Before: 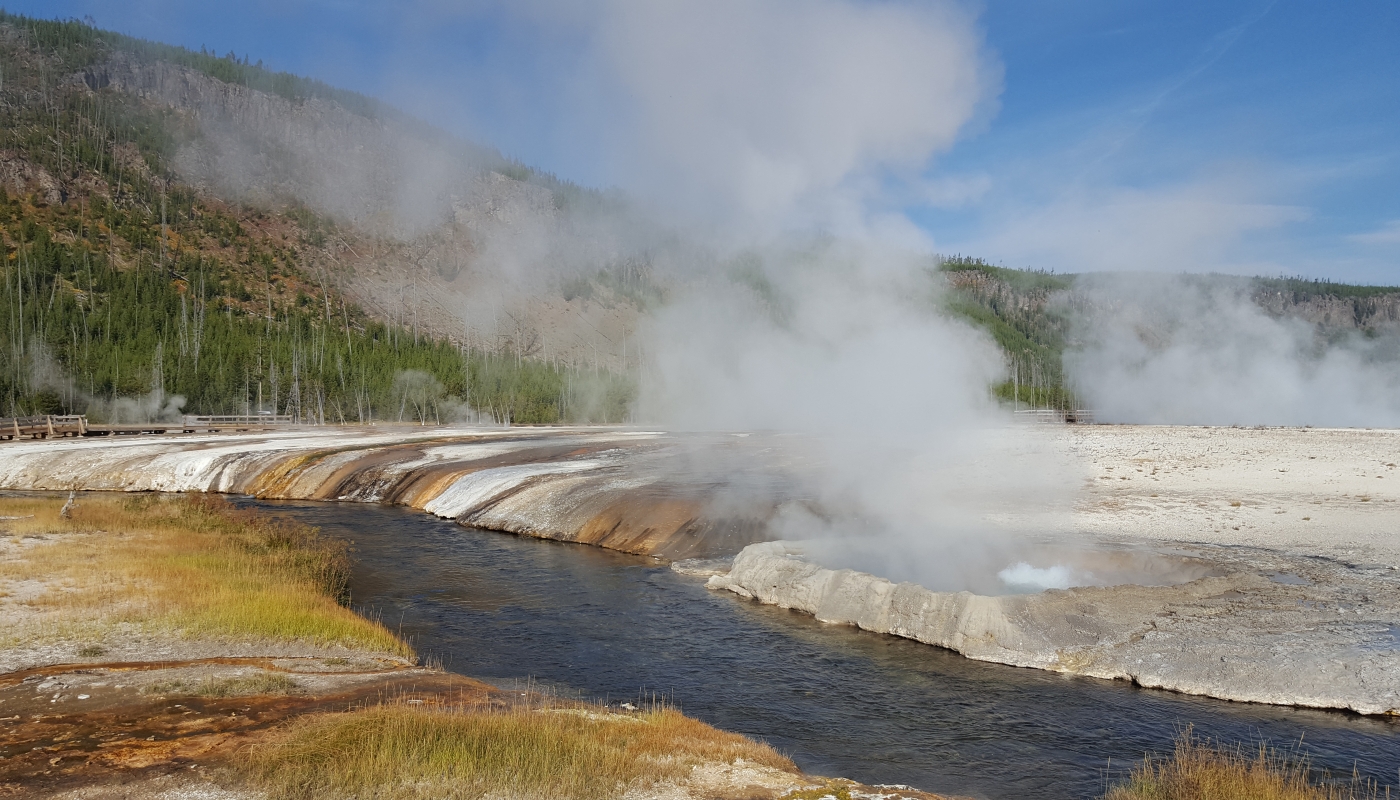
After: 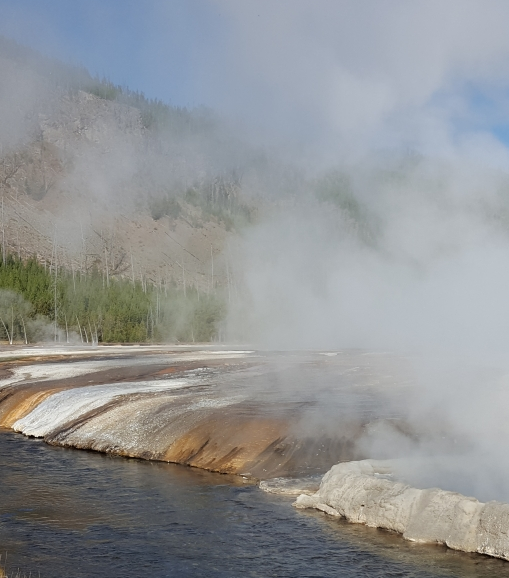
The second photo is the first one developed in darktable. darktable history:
crop and rotate: left 29.537%, top 10.184%, right 34.08%, bottom 17.555%
